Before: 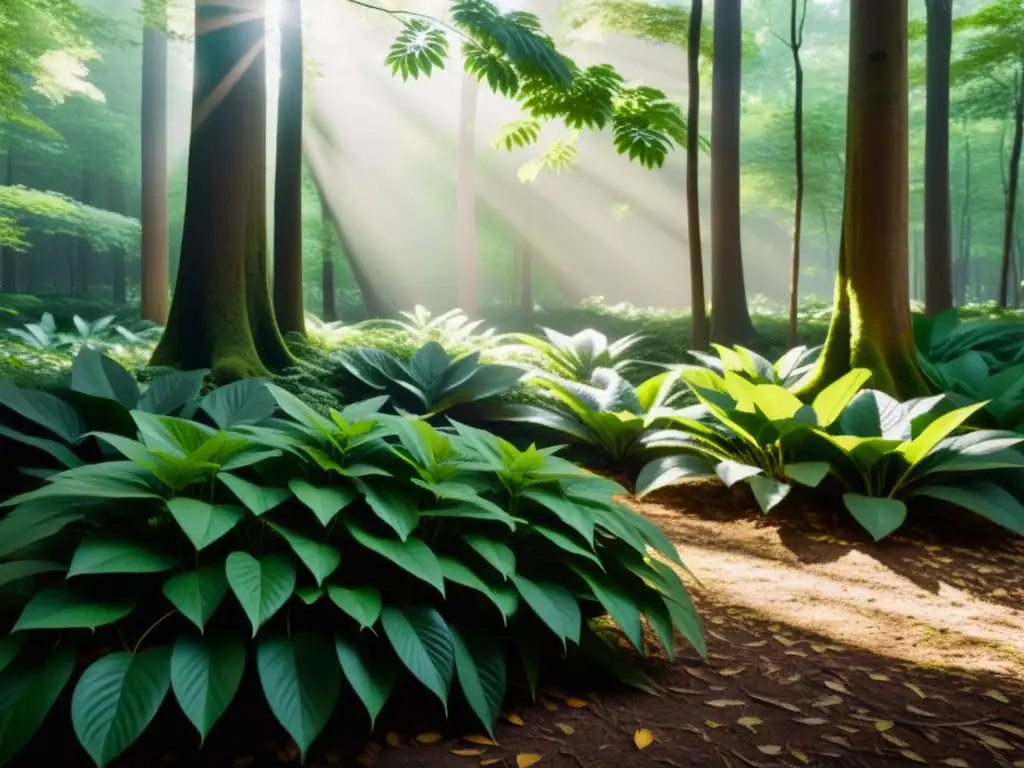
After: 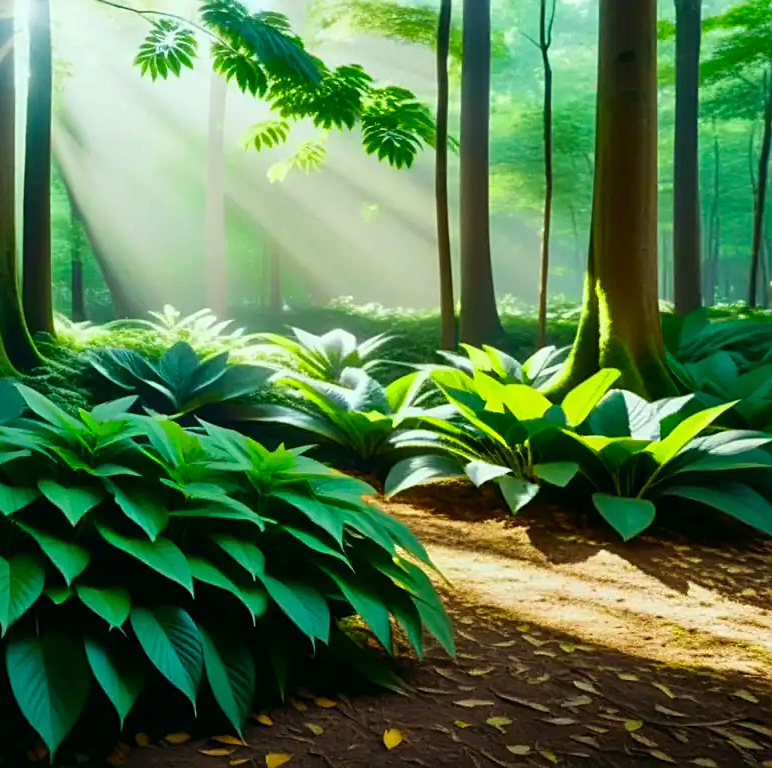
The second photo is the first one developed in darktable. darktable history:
crop and rotate: left 24.6%
color correction: highlights a* -7.33, highlights b* 1.26, shadows a* -3.55, saturation 1.4
sharpen: on, module defaults
